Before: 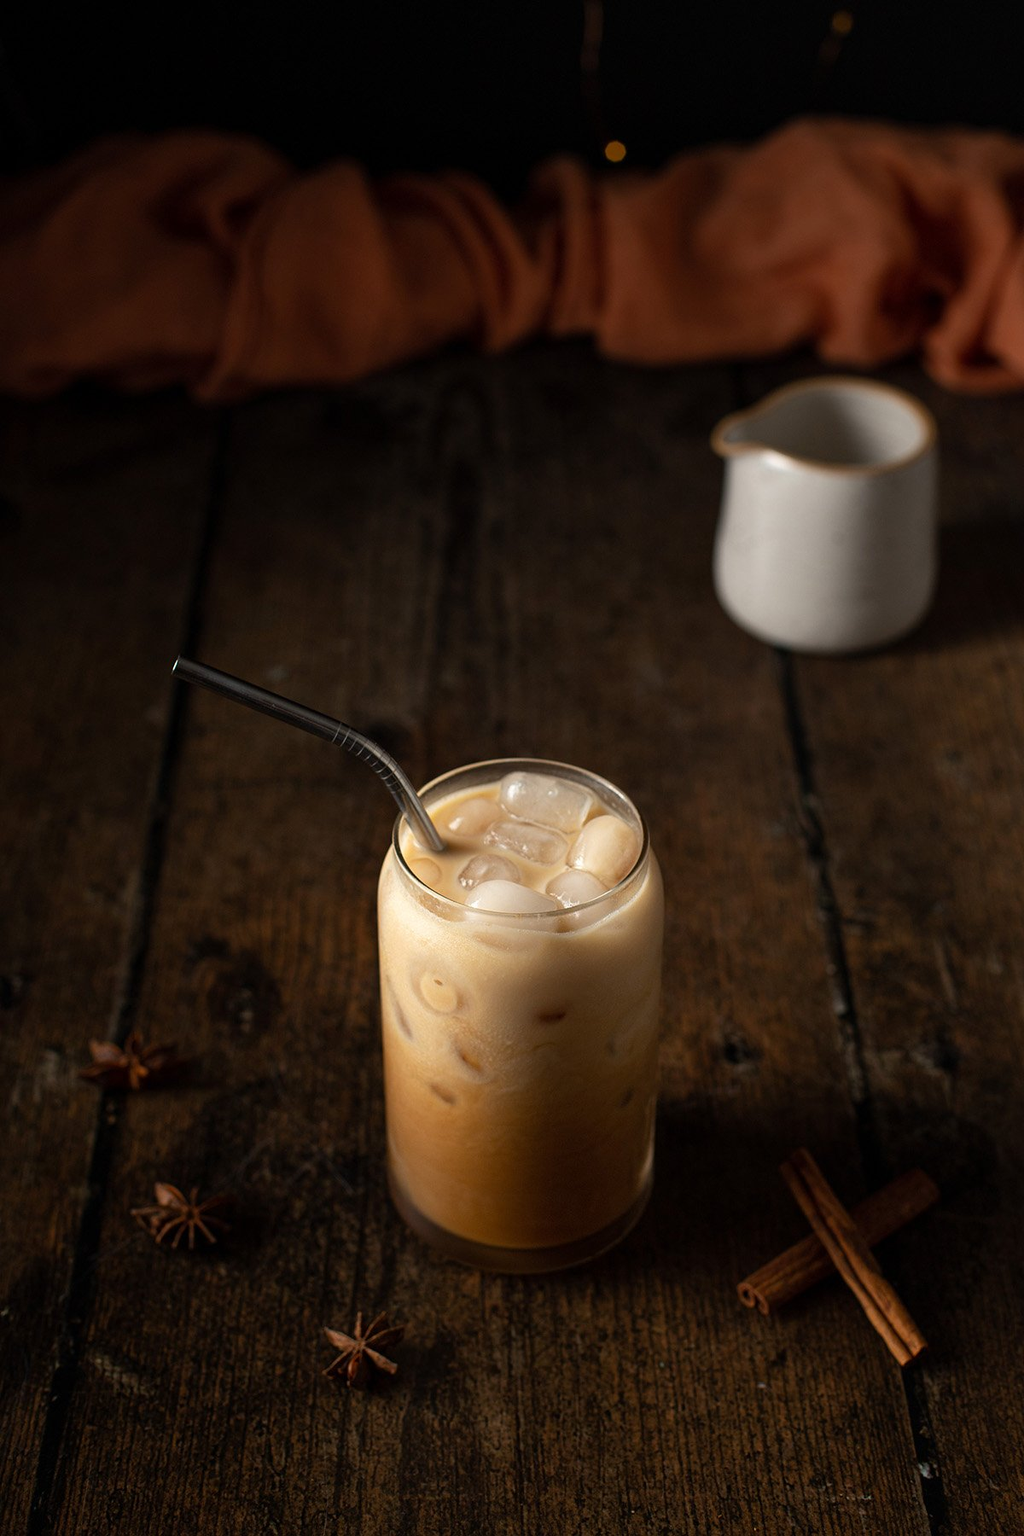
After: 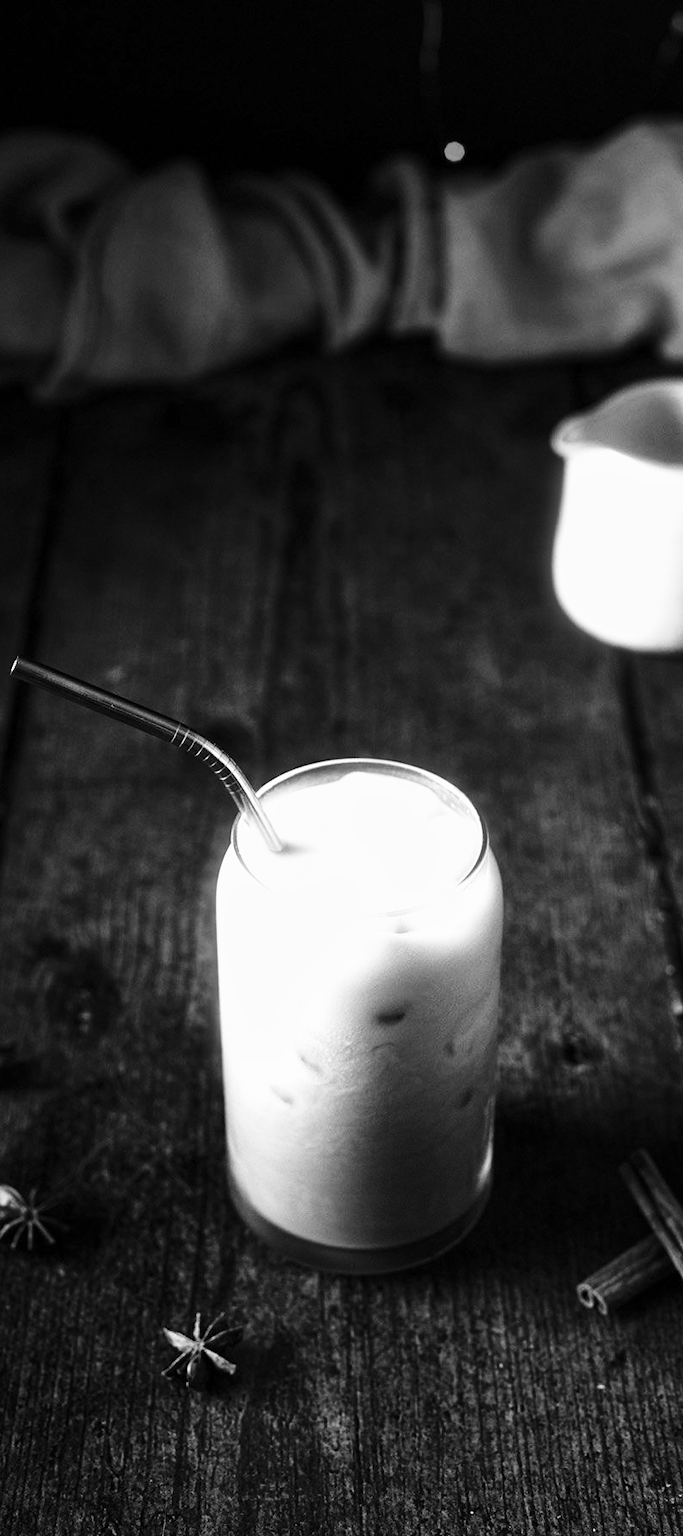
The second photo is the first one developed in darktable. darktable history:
white balance: red 0.967, blue 1.049
monochrome: a -6.99, b 35.61, size 1.4
base curve: curves: ch0 [(0, 0) (0.028, 0.03) (0.121, 0.232) (0.46, 0.748) (0.859, 0.968) (1, 1)], preserve colors none
crop and rotate: left 15.754%, right 17.579%
velvia: strength 27%
exposure: exposure 1.223 EV, compensate highlight preservation false
bloom: size 3%, threshold 100%, strength 0%
tone equalizer: -8 EV -0.75 EV, -7 EV -0.7 EV, -6 EV -0.6 EV, -5 EV -0.4 EV, -3 EV 0.4 EV, -2 EV 0.6 EV, -1 EV 0.7 EV, +0 EV 0.75 EV, edges refinement/feathering 500, mask exposure compensation -1.57 EV, preserve details no
